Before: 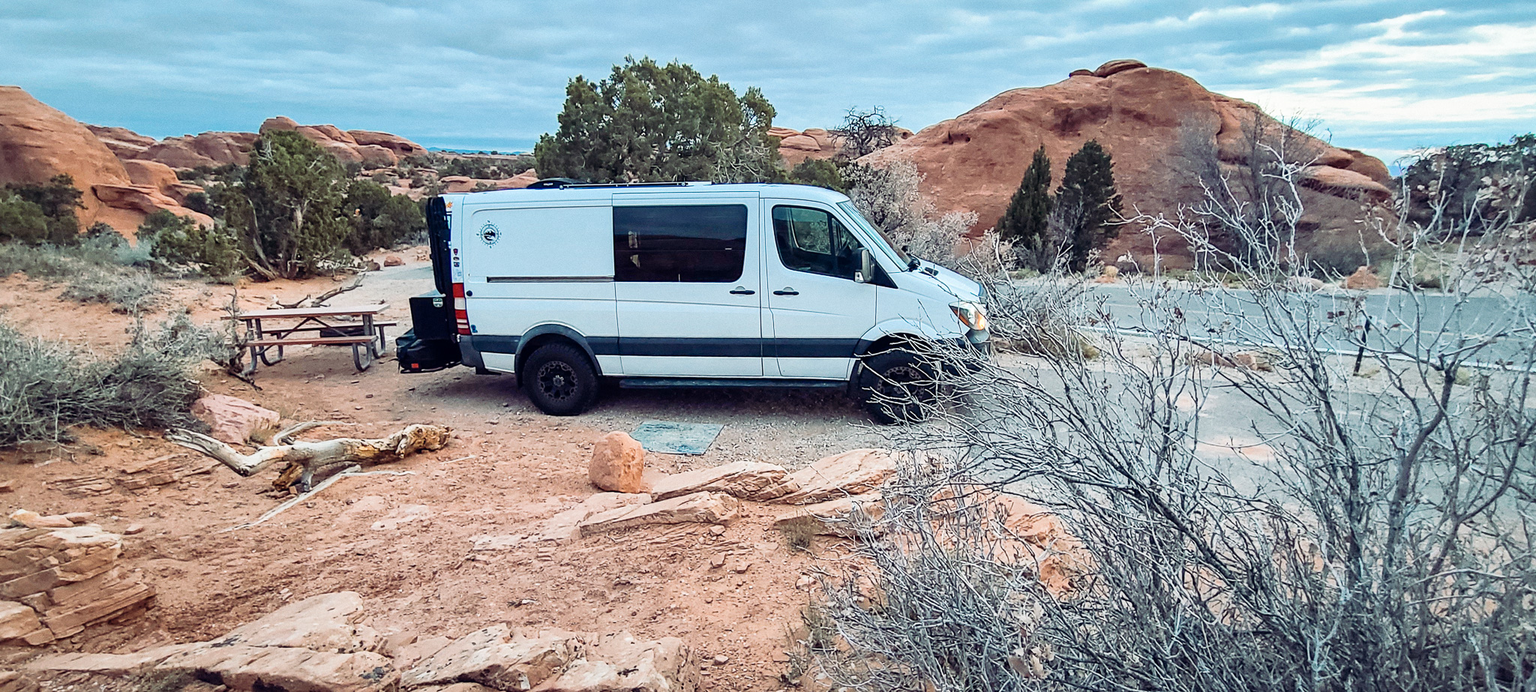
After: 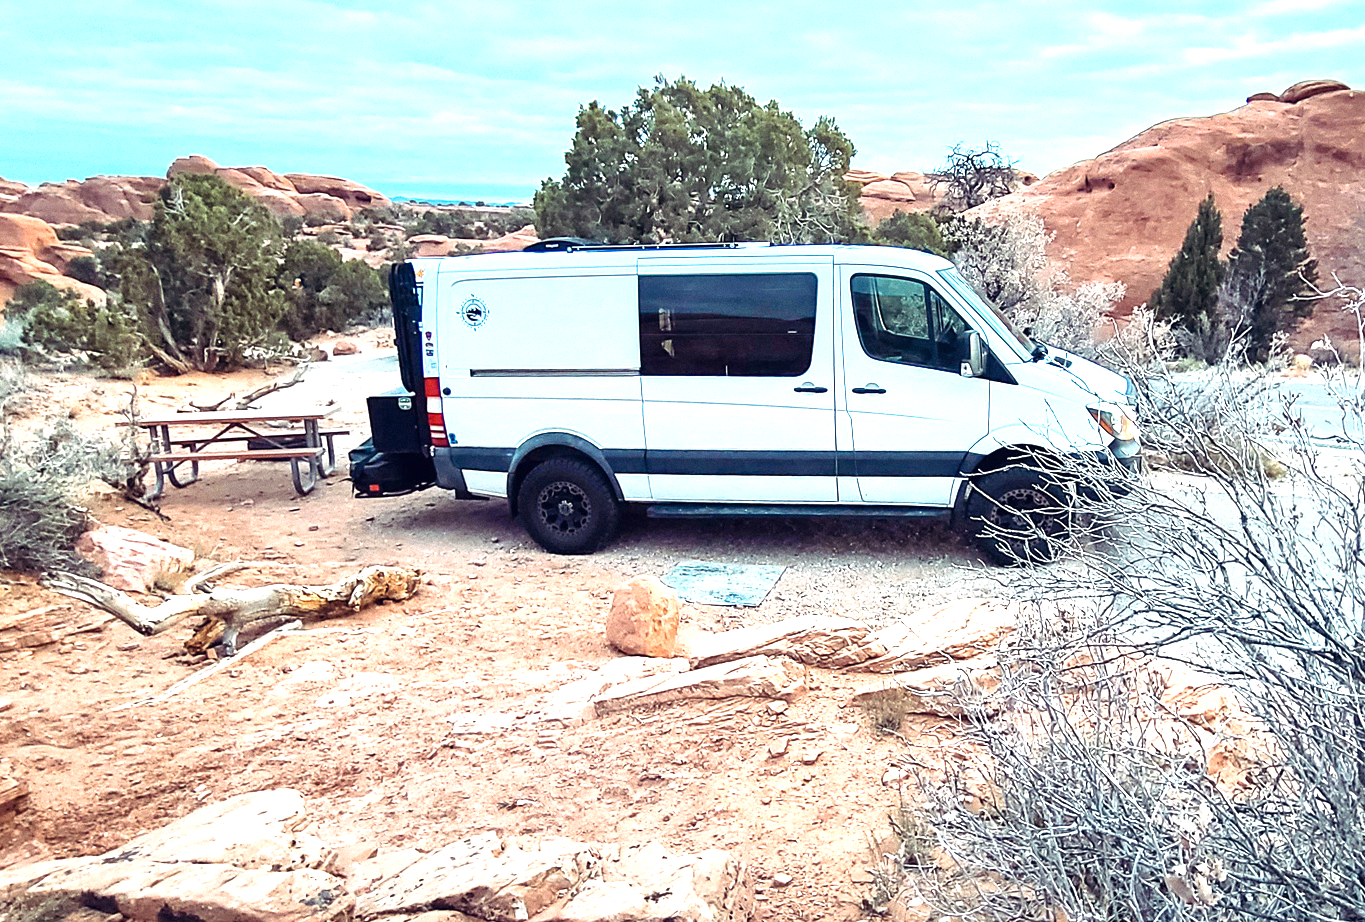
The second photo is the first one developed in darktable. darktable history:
exposure: black level correction 0, exposure 0.95 EV, compensate exposure bias true, compensate highlight preservation false
crop and rotate: left 8.786%, right 24.548%
tone equalizer: on, module defaults
